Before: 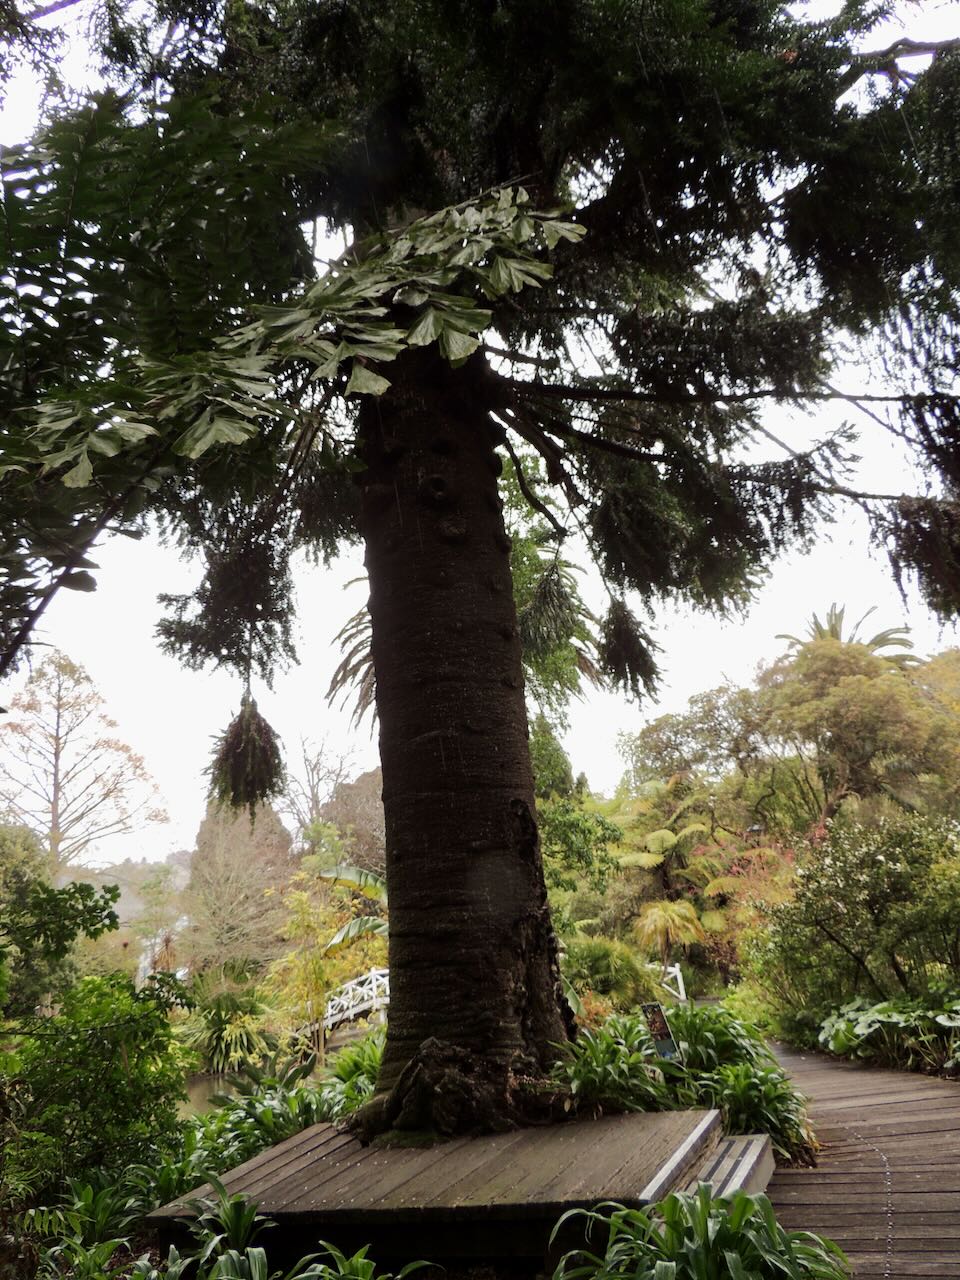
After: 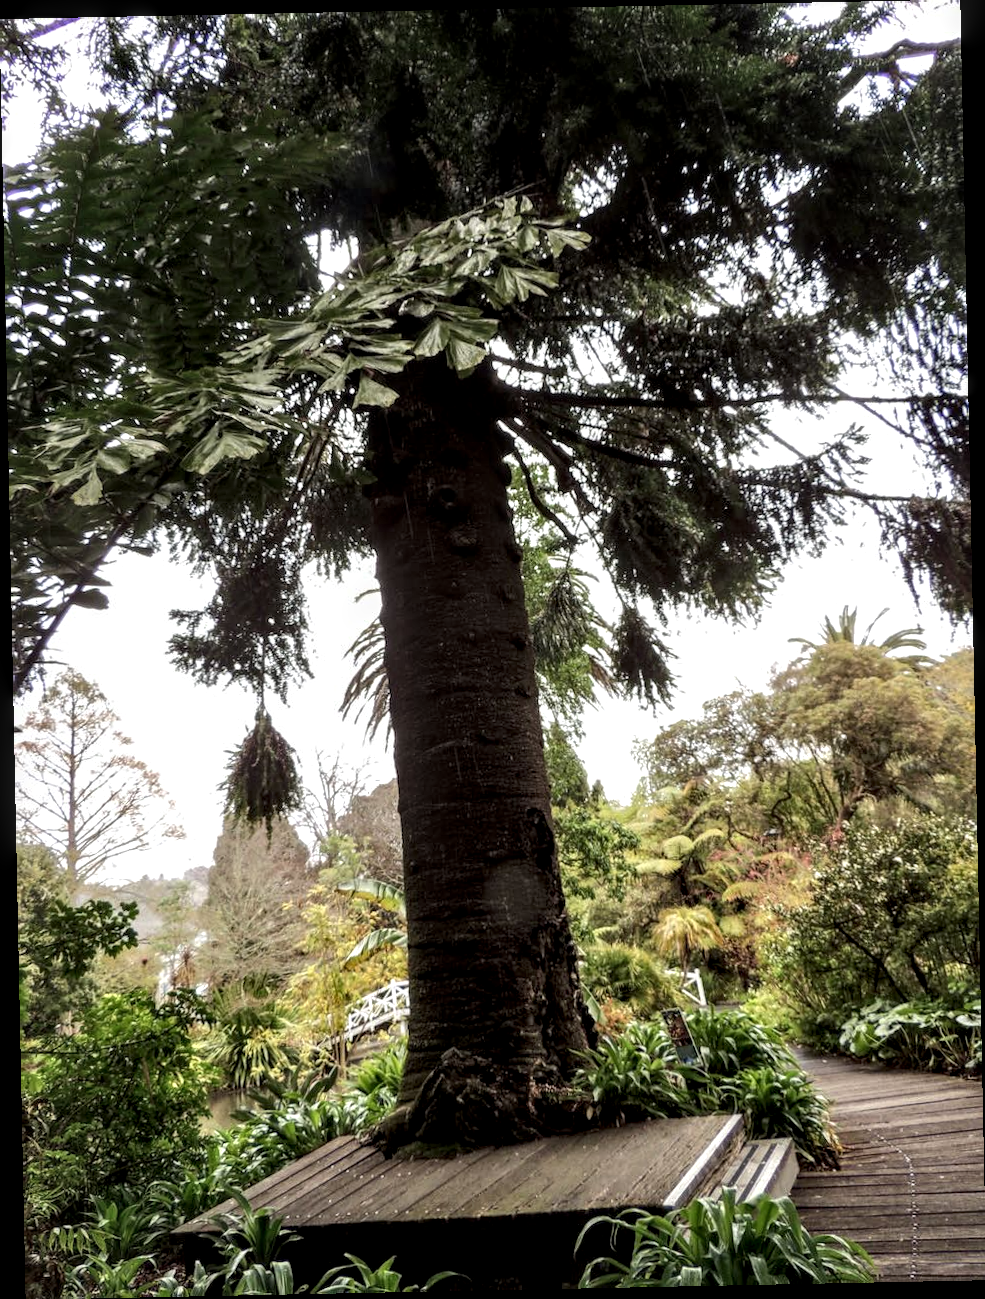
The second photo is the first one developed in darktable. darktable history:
rotate and perspective: rotation -1.17°, automatic cropping off
local contrast: highlights 79%, shadows 56%, detail 175%, midtone range 0.428
